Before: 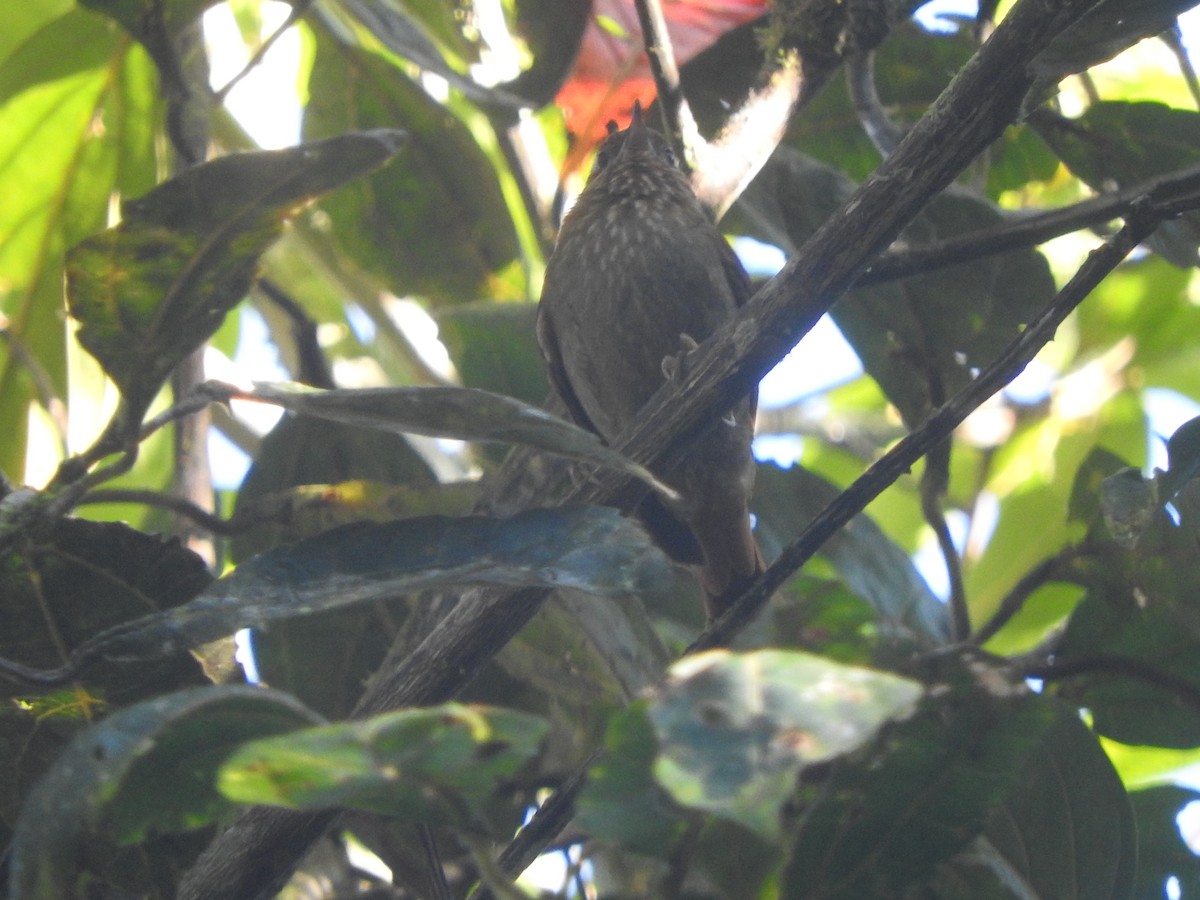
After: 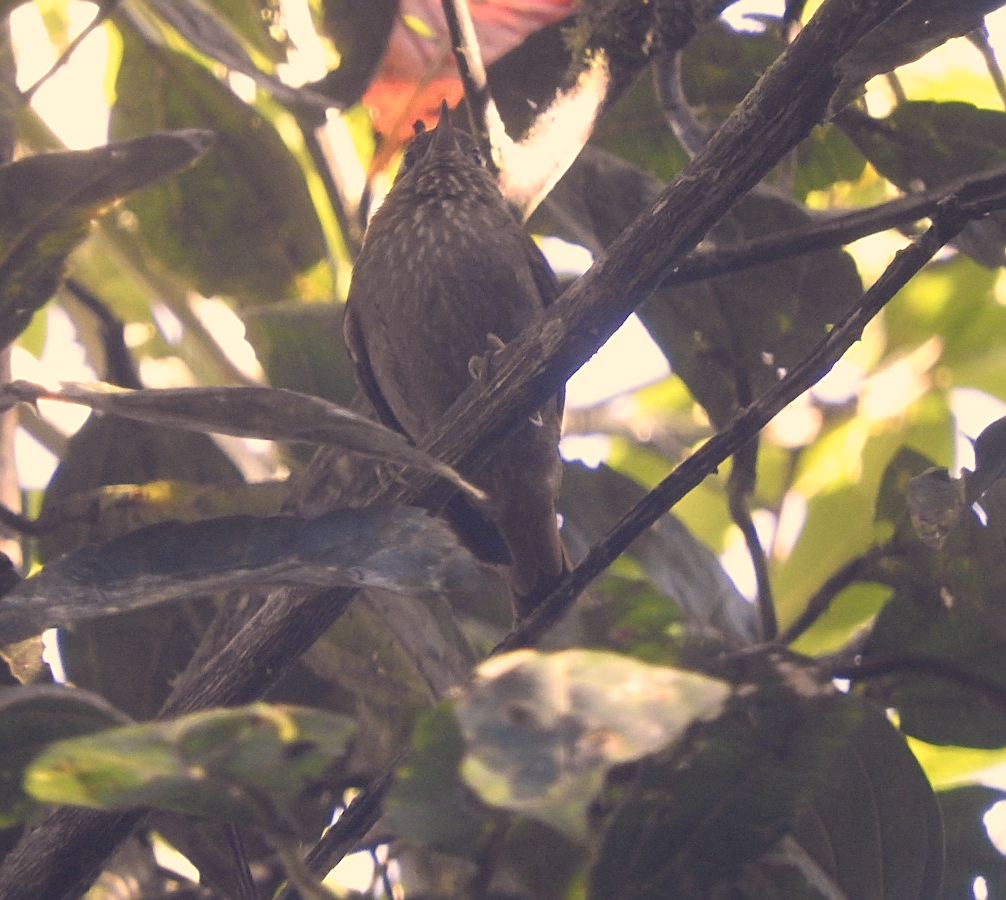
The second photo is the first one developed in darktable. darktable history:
crop: left 16.145%
color correction: highlights a* 19.59, highlights b* 27.49, shadows a* 3.46, shadows b* -17.28, saturation 0.73
sharpen: on, module defaults
